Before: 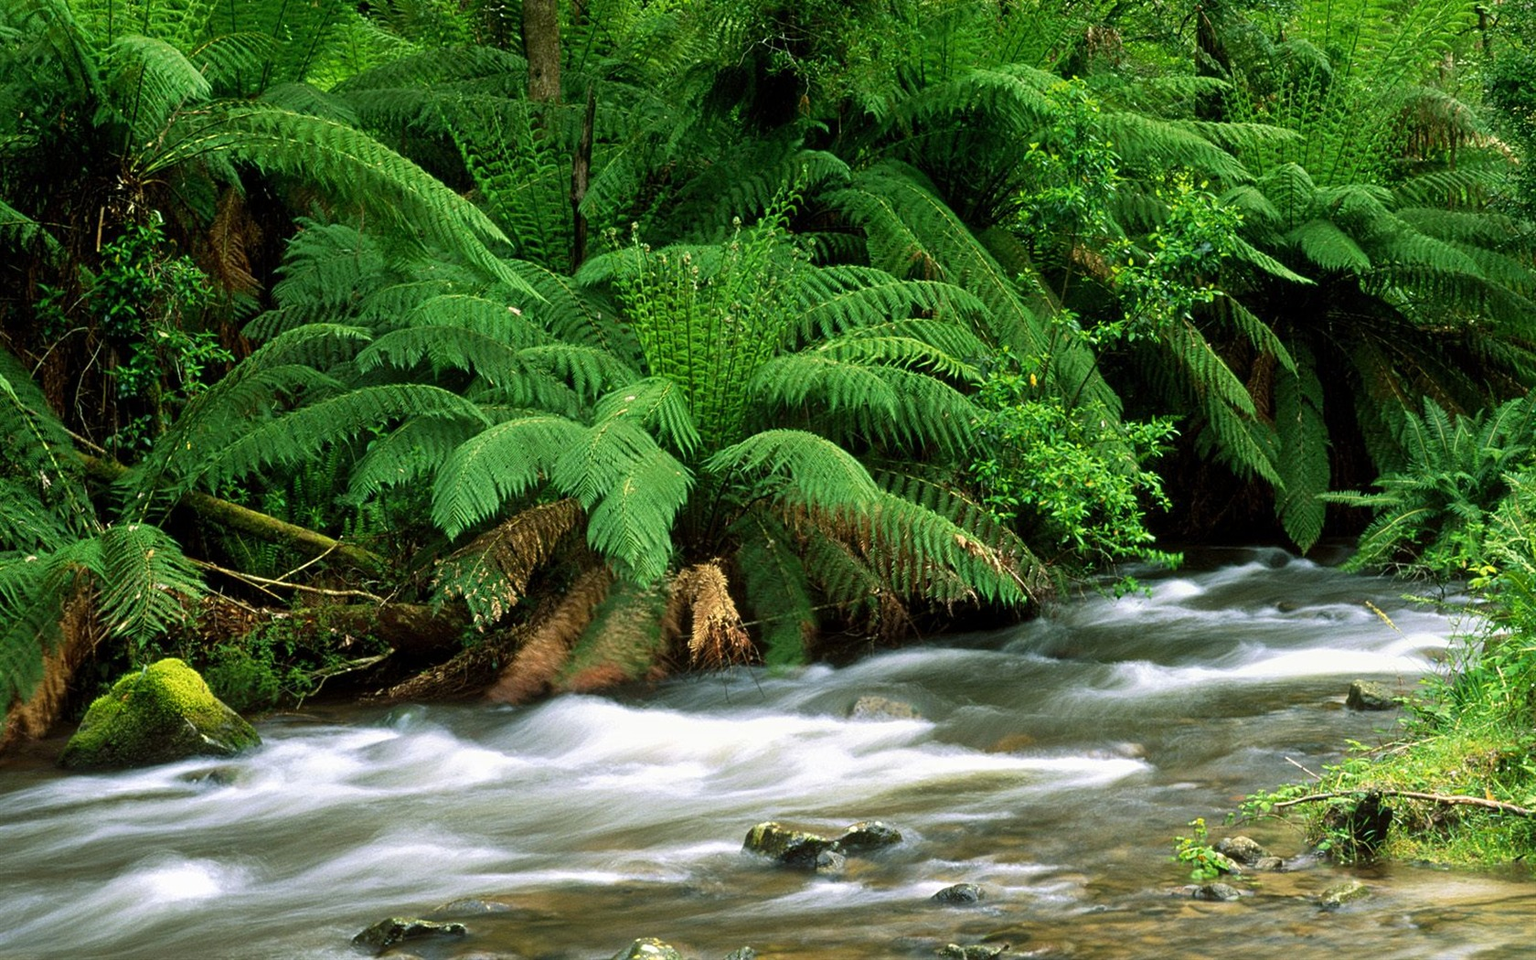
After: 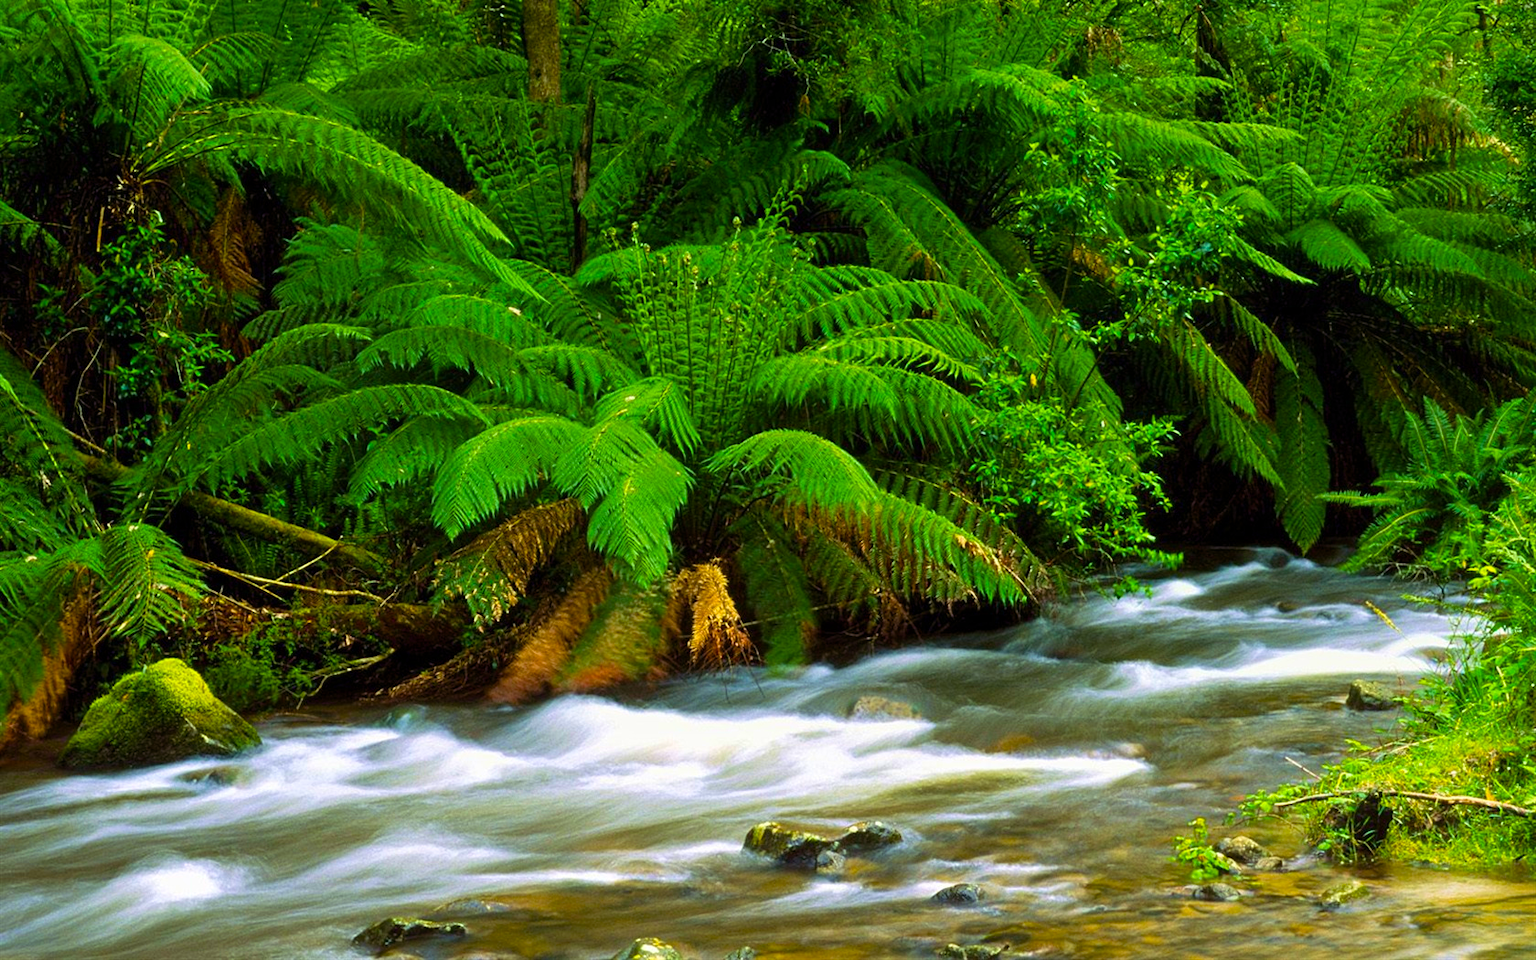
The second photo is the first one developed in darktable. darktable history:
color balance rgb: shadows lift › luminance 0.316%, shadows lift › chroma 6.806%, shadows lift › hue 299.26°, perceptual saturation grading › global saturation 25.597%, global vibrance 41.655%
velvia: on, module defaults
